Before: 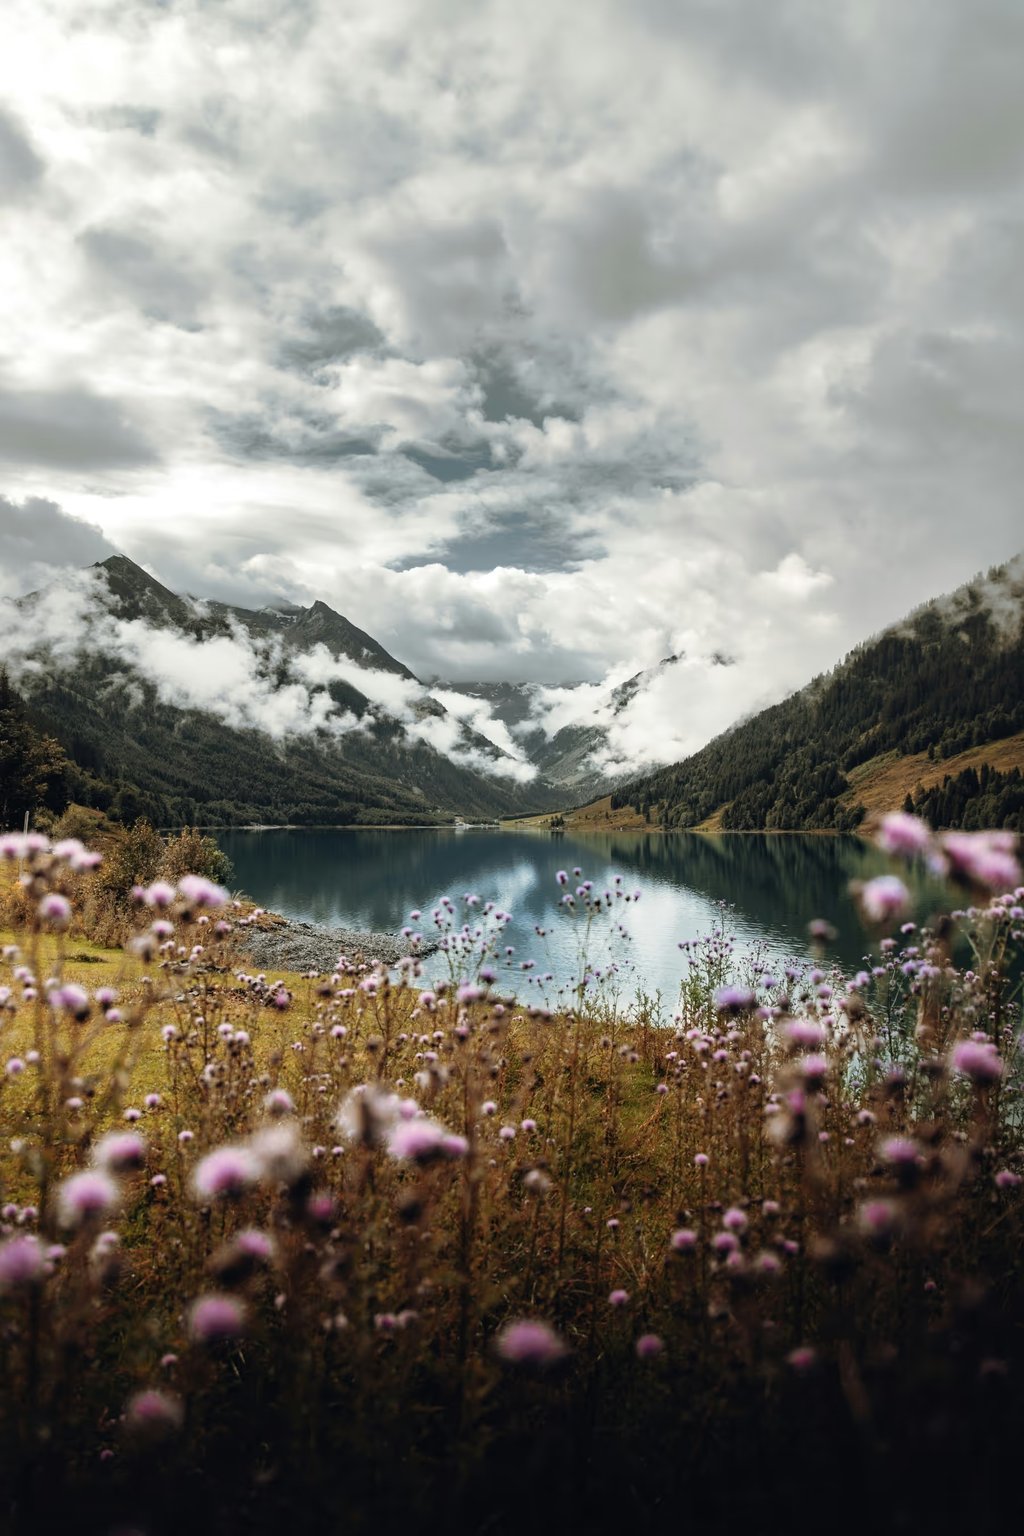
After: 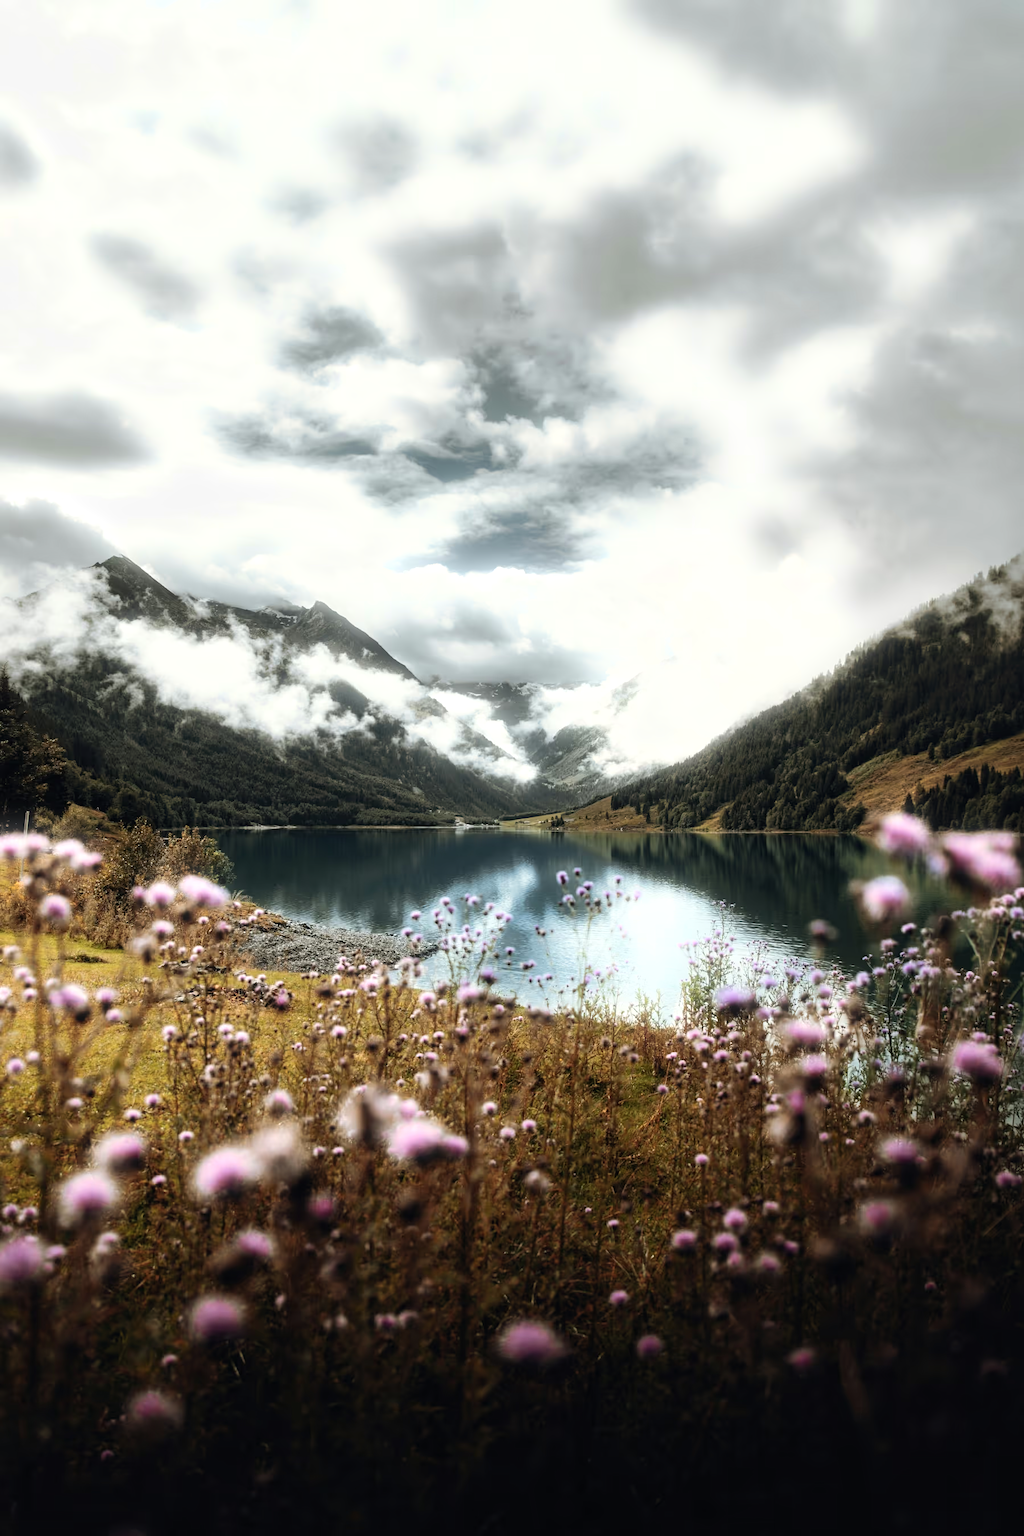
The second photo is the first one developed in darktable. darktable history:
tone equalizer: -8 EV -0.417 EV, -7 EV -0.389 EV, -6 EV -0.333 EV, -5 EV -0.222 EV, -3 EV 0.222 EV, -2 EV 0.333 EV, -1 EV 0.389 EV, +0 EV 0.417 EV, edges refinement/feathering 500, mask exposure compensation -1.57 EV, preserve details no
bloom: size 5%, threshold 95%, strength 15%
